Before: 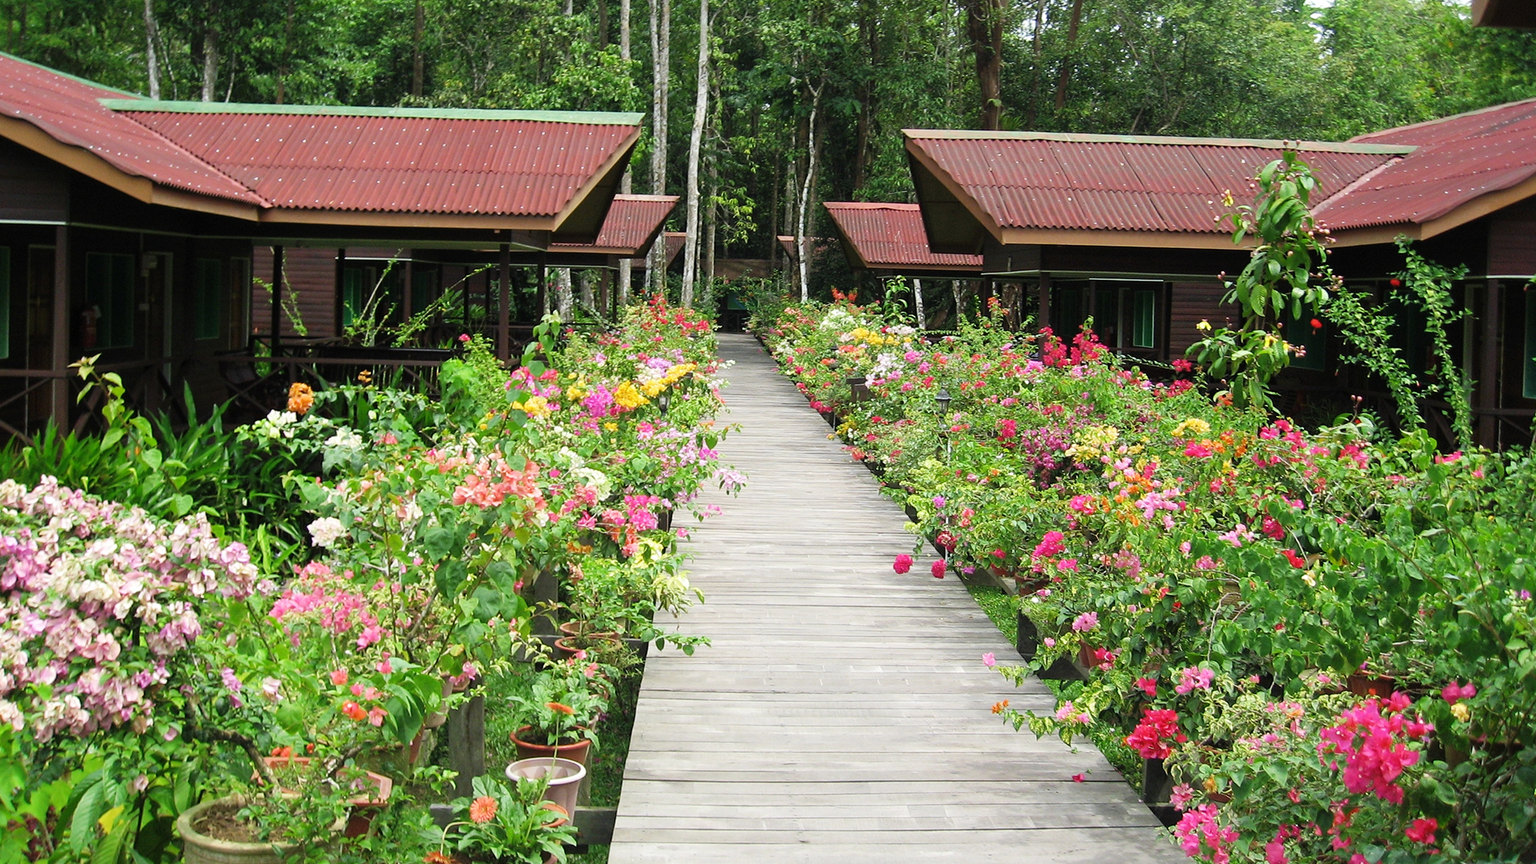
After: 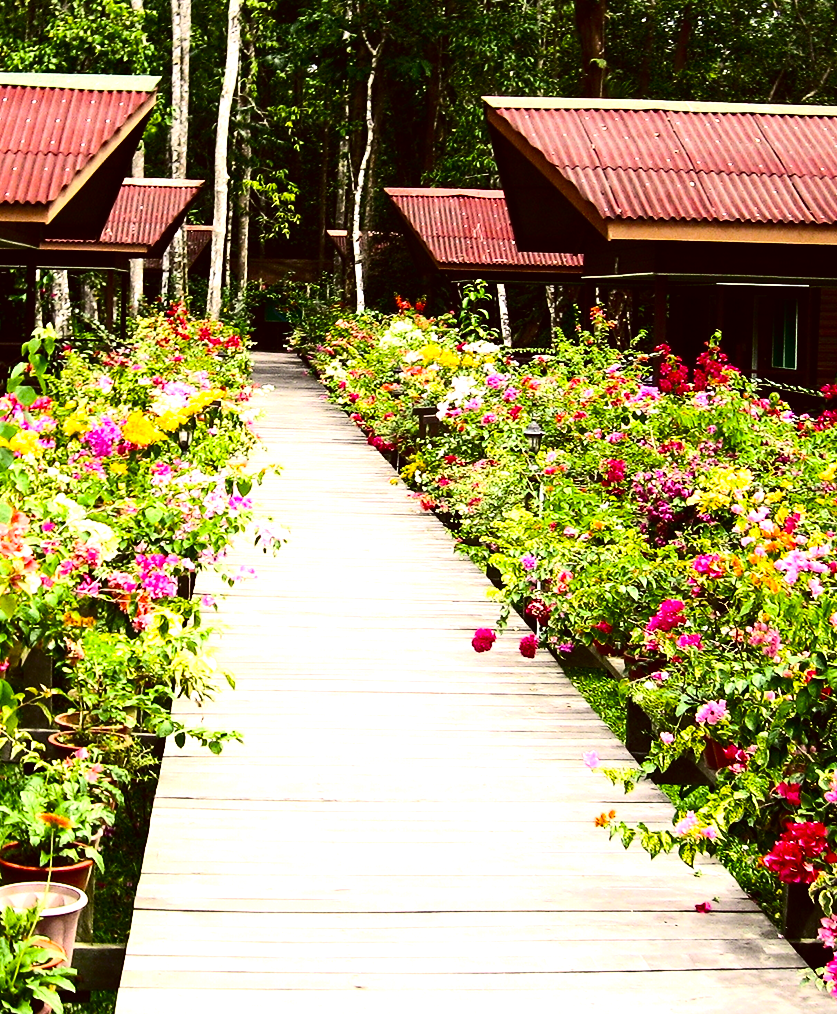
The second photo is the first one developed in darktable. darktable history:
contrast brightness saturation: contrast 0.303, brightness -0.081, saturation 0.167
color balance rgb: power › hue 74.56°, perceptual saturation grading › global saturation 25.153%, perceptual brilliance grading › global brilliance 17.376%, global vibrance 16.764%, saturation formula JzAzBz (2021)
color correction: highlights a* 10.2, highlights b* 9.74, shadows a* 8.5, shadows b* 8.1, saturation 0.768
crop: left 33.628%, top 6.058%, right 22.773%
tone equalizer: -8 EV -0.764 EV, -7 EV -0.674 EV, -6 EV -0.623 EV, -5 EV -0.397 EV, -3 EV 0.368 EV, -2 EV 0.6 EV, -1 EV 0.7 EV, +0 EV 0.767 EV, edges refinement/feathering 500, mask exposure compensation -1.57 EV, preserve details no
